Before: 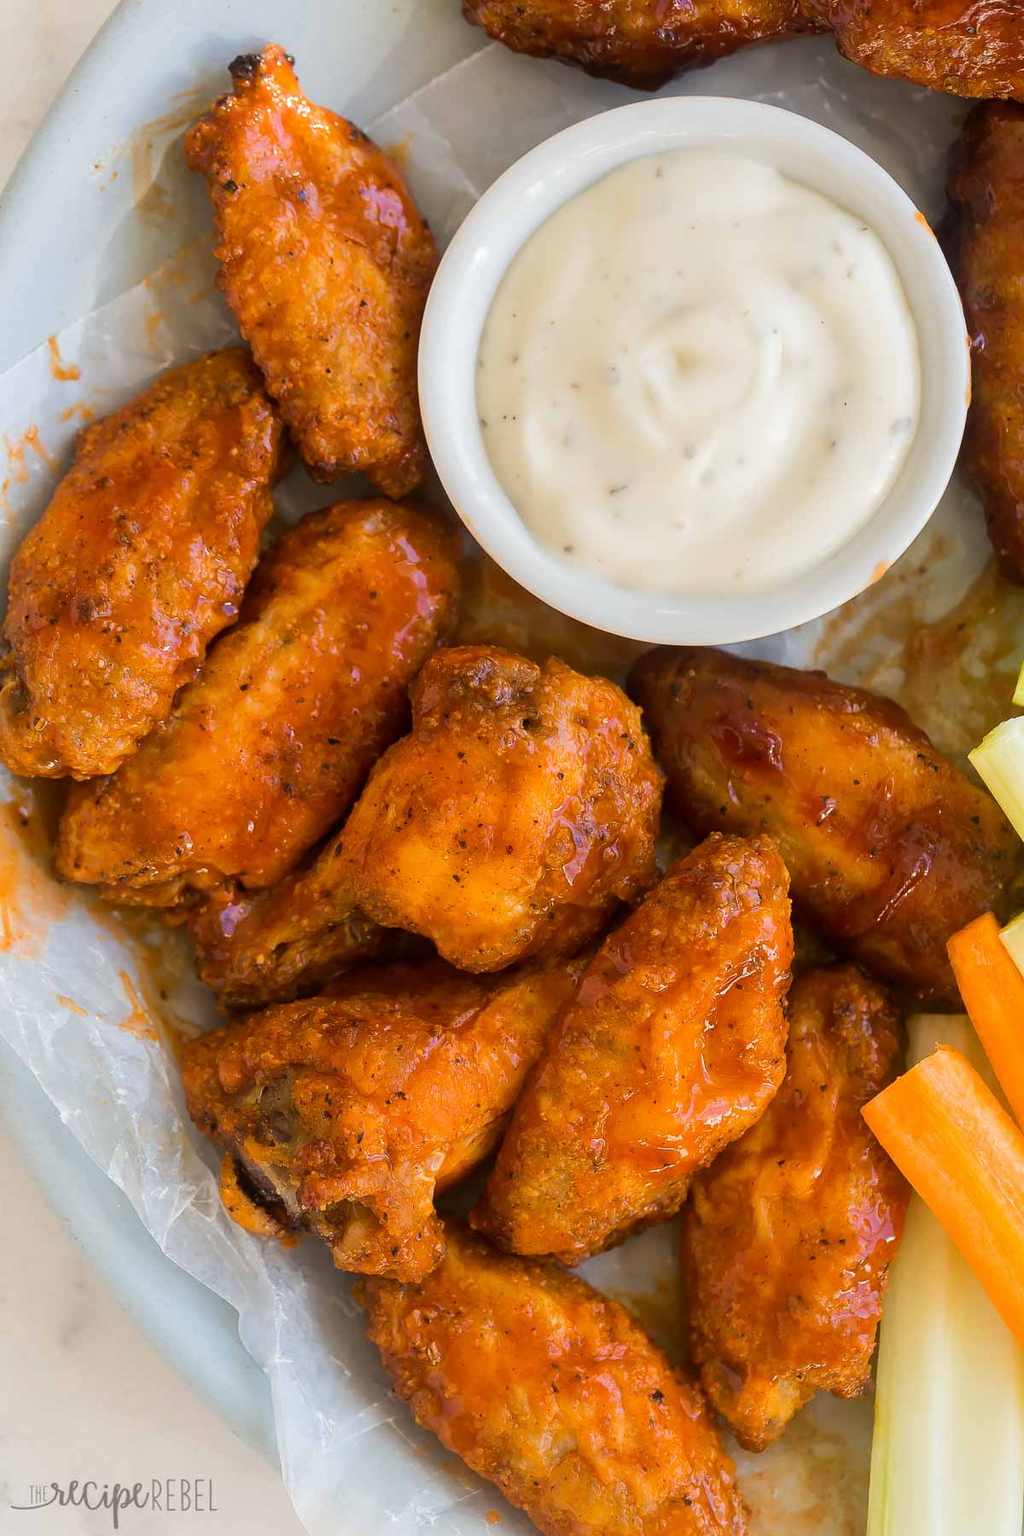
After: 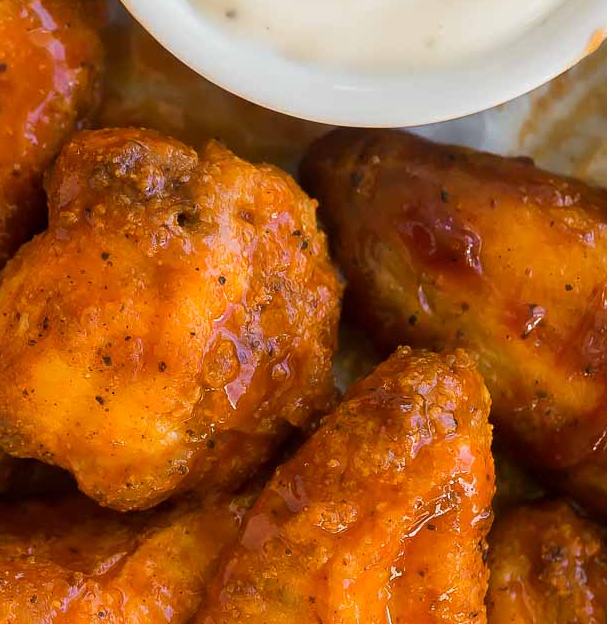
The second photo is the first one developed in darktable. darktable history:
crop: left 36.33%, top 34.999%, right 13.055%, bottom 30.309%
tone equalizer: on, module defaults
